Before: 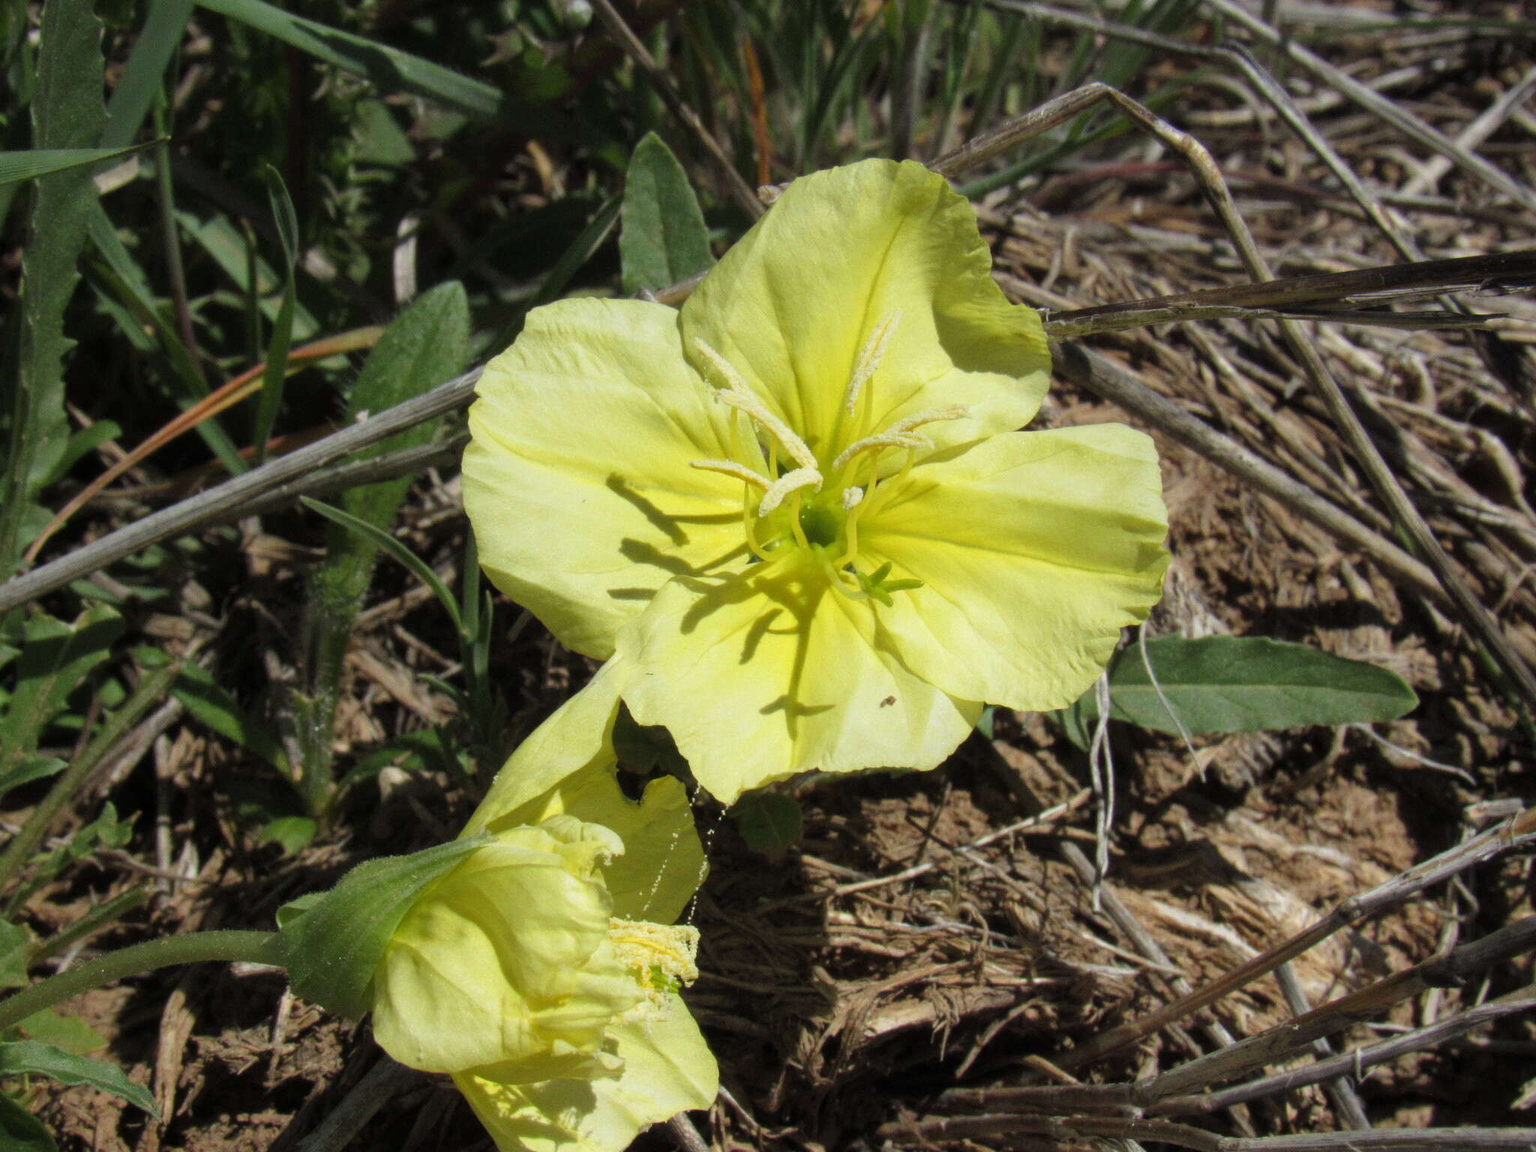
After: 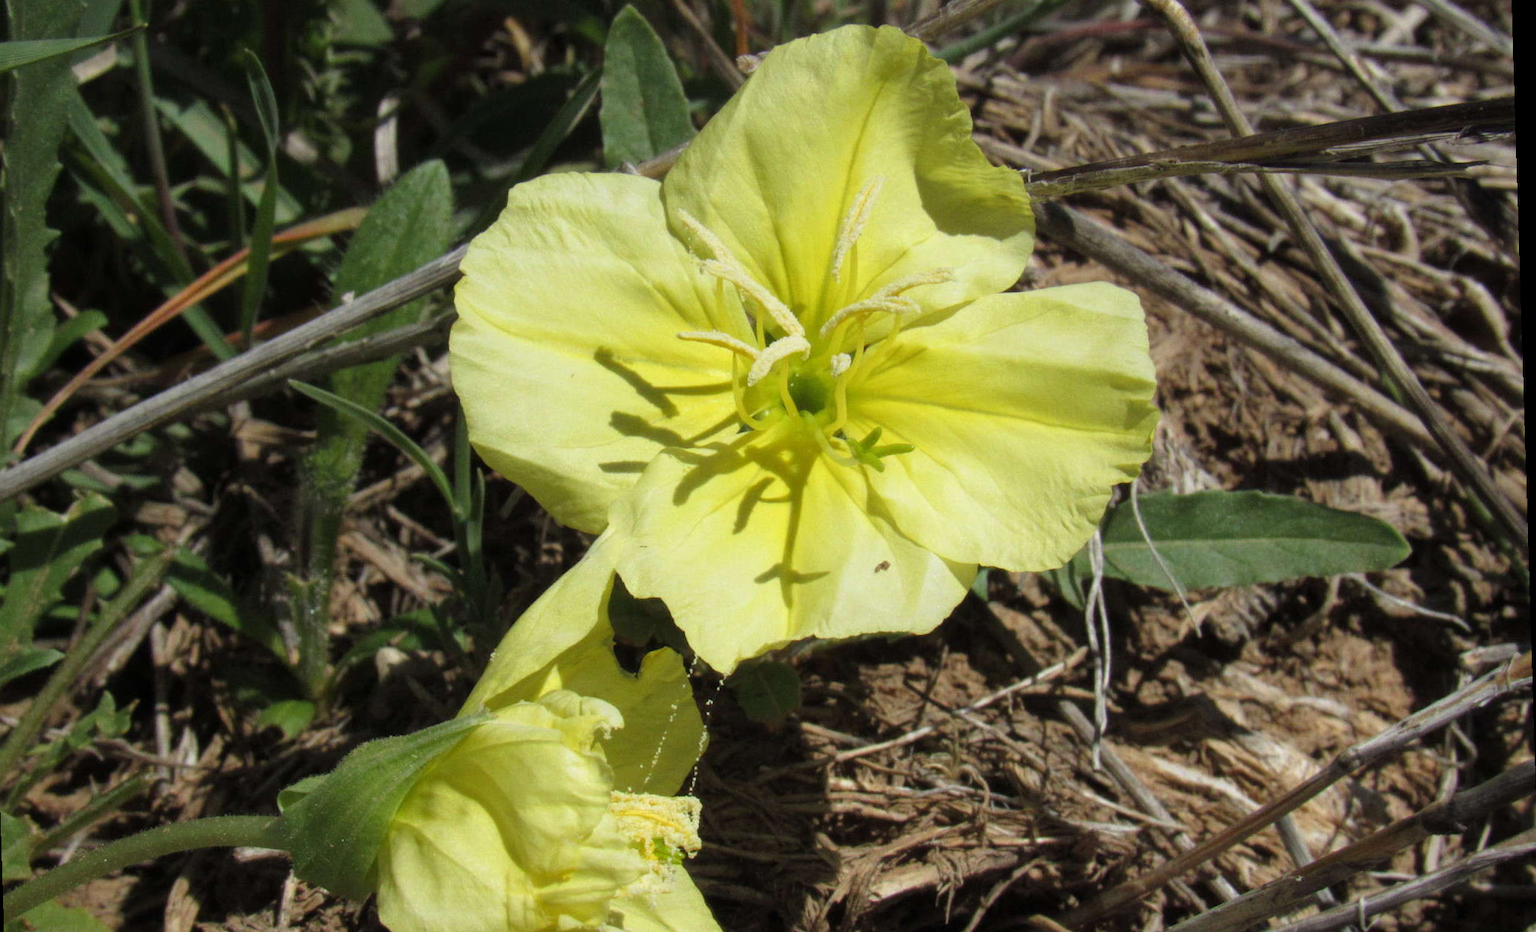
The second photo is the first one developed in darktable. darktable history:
rotate and perspective: rotation -1.77°, lens shift (horizontal) 0.004, automatic cropping off
crop and rotate: left 1.814%, top 12.818%, right 0.25%, bottom 9.225%
